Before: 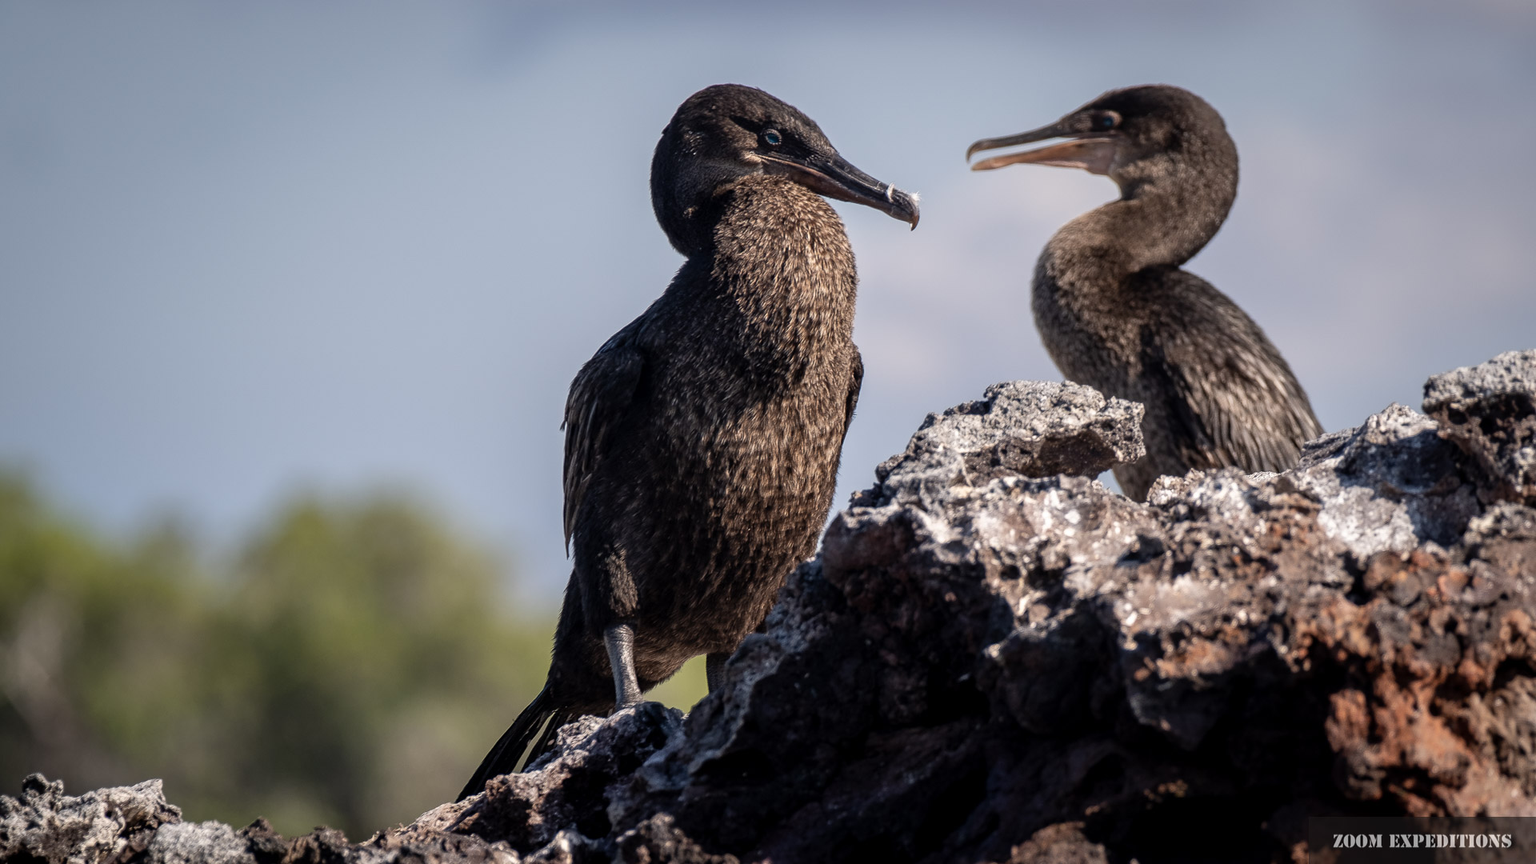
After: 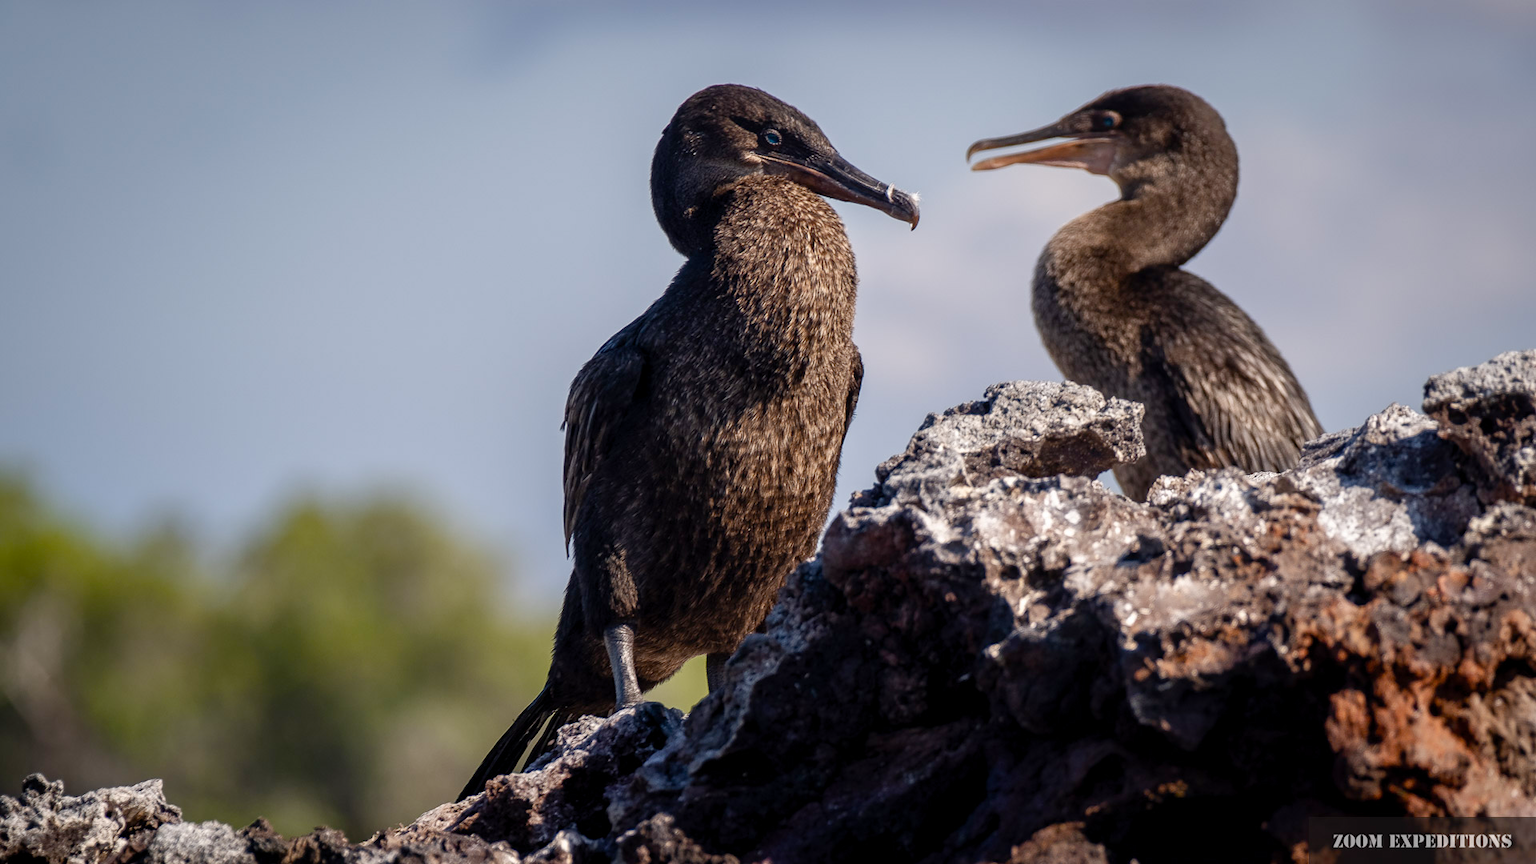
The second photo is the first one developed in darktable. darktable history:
color balance rgb: perceptual saturation grading › global saturation 20%, perceptual saturation grading › highlights -24.817%, perceptual saturation grading › shadows 49.957%
